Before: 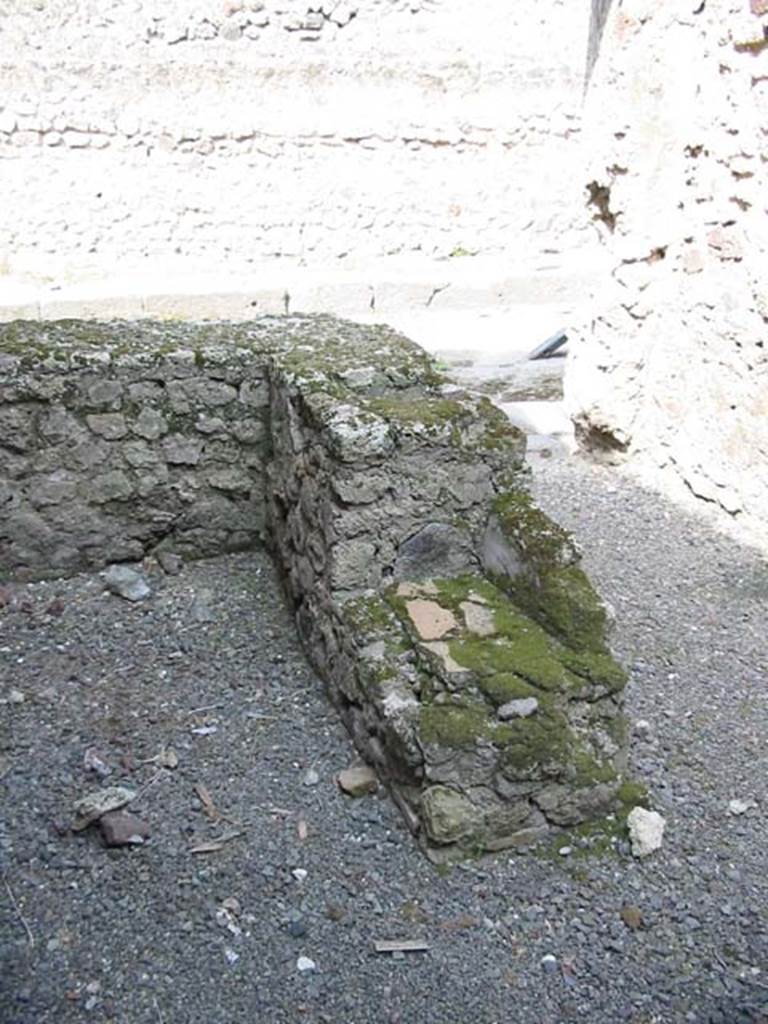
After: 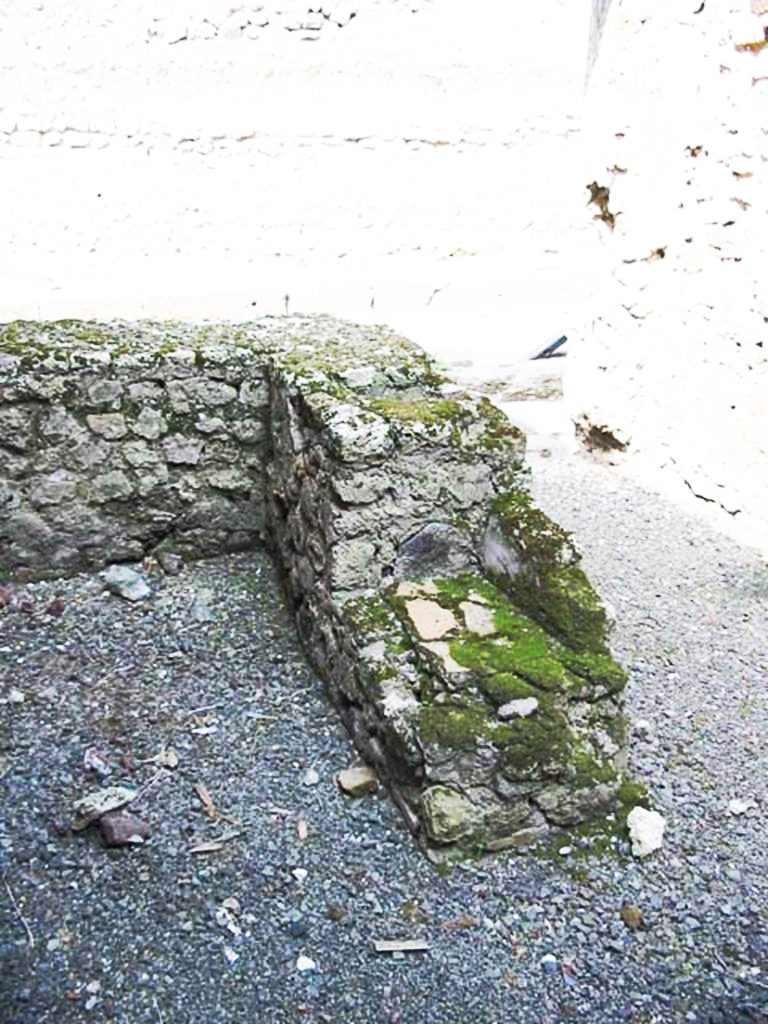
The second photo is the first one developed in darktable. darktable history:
tone curve: curves: ch0 [(0, 0) (0.003, 0.003) (0.011, 0.008) (0.025, 0.018) (0.044, 0.04) (0.069, 0.062) (0.1, 0.09) (0.136, 0.121) (0.177, 0.158) (0.224, 0.197) (0.277, 0.255) (0.335, 0.314) (0.399, 0.391) (0.468, 0.496) (0.543, 0.683) (0.623, 0.801) (0.709, 0.883) (0.801, 0.94) (0.898, 0.984) (1, 1)], preserve colors none
